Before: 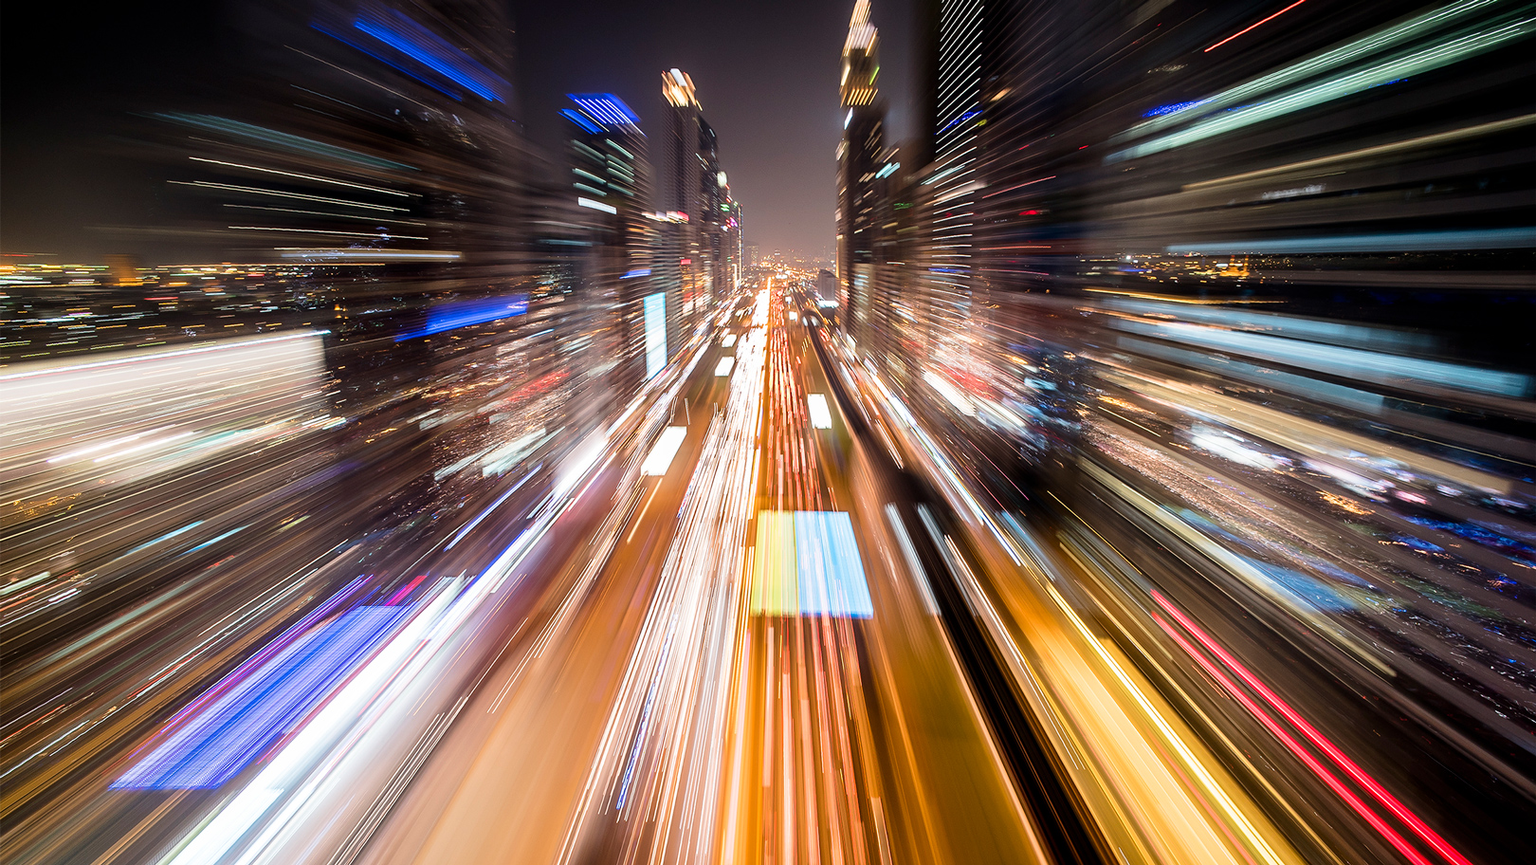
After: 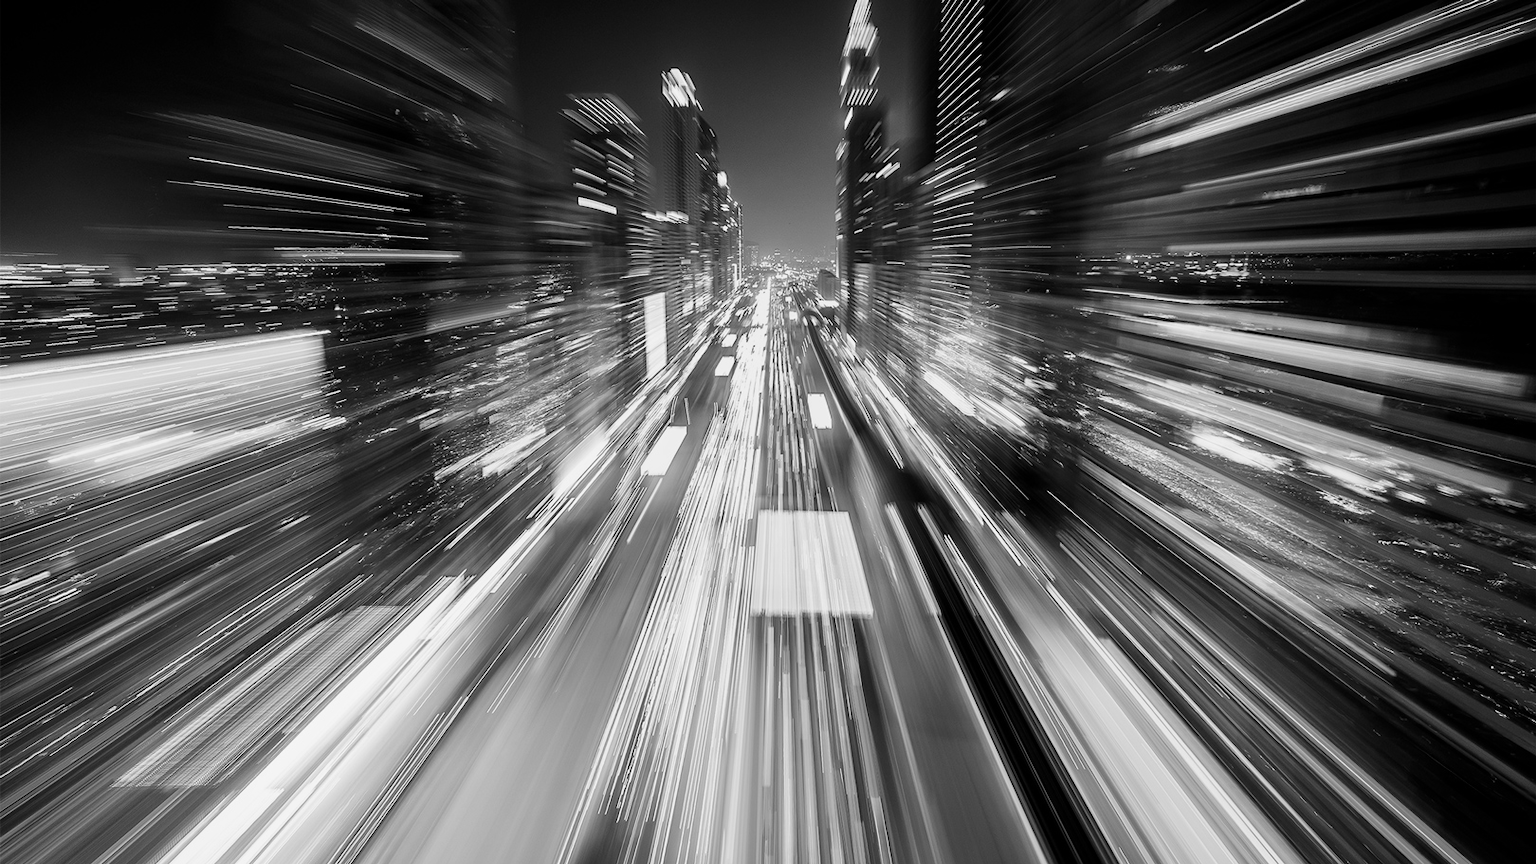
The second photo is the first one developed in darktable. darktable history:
contrast brightness saturation: contrast 0.1, saturation -0.36
monochrome: a 14.95, b -89.96
velvia: on, module defaults
